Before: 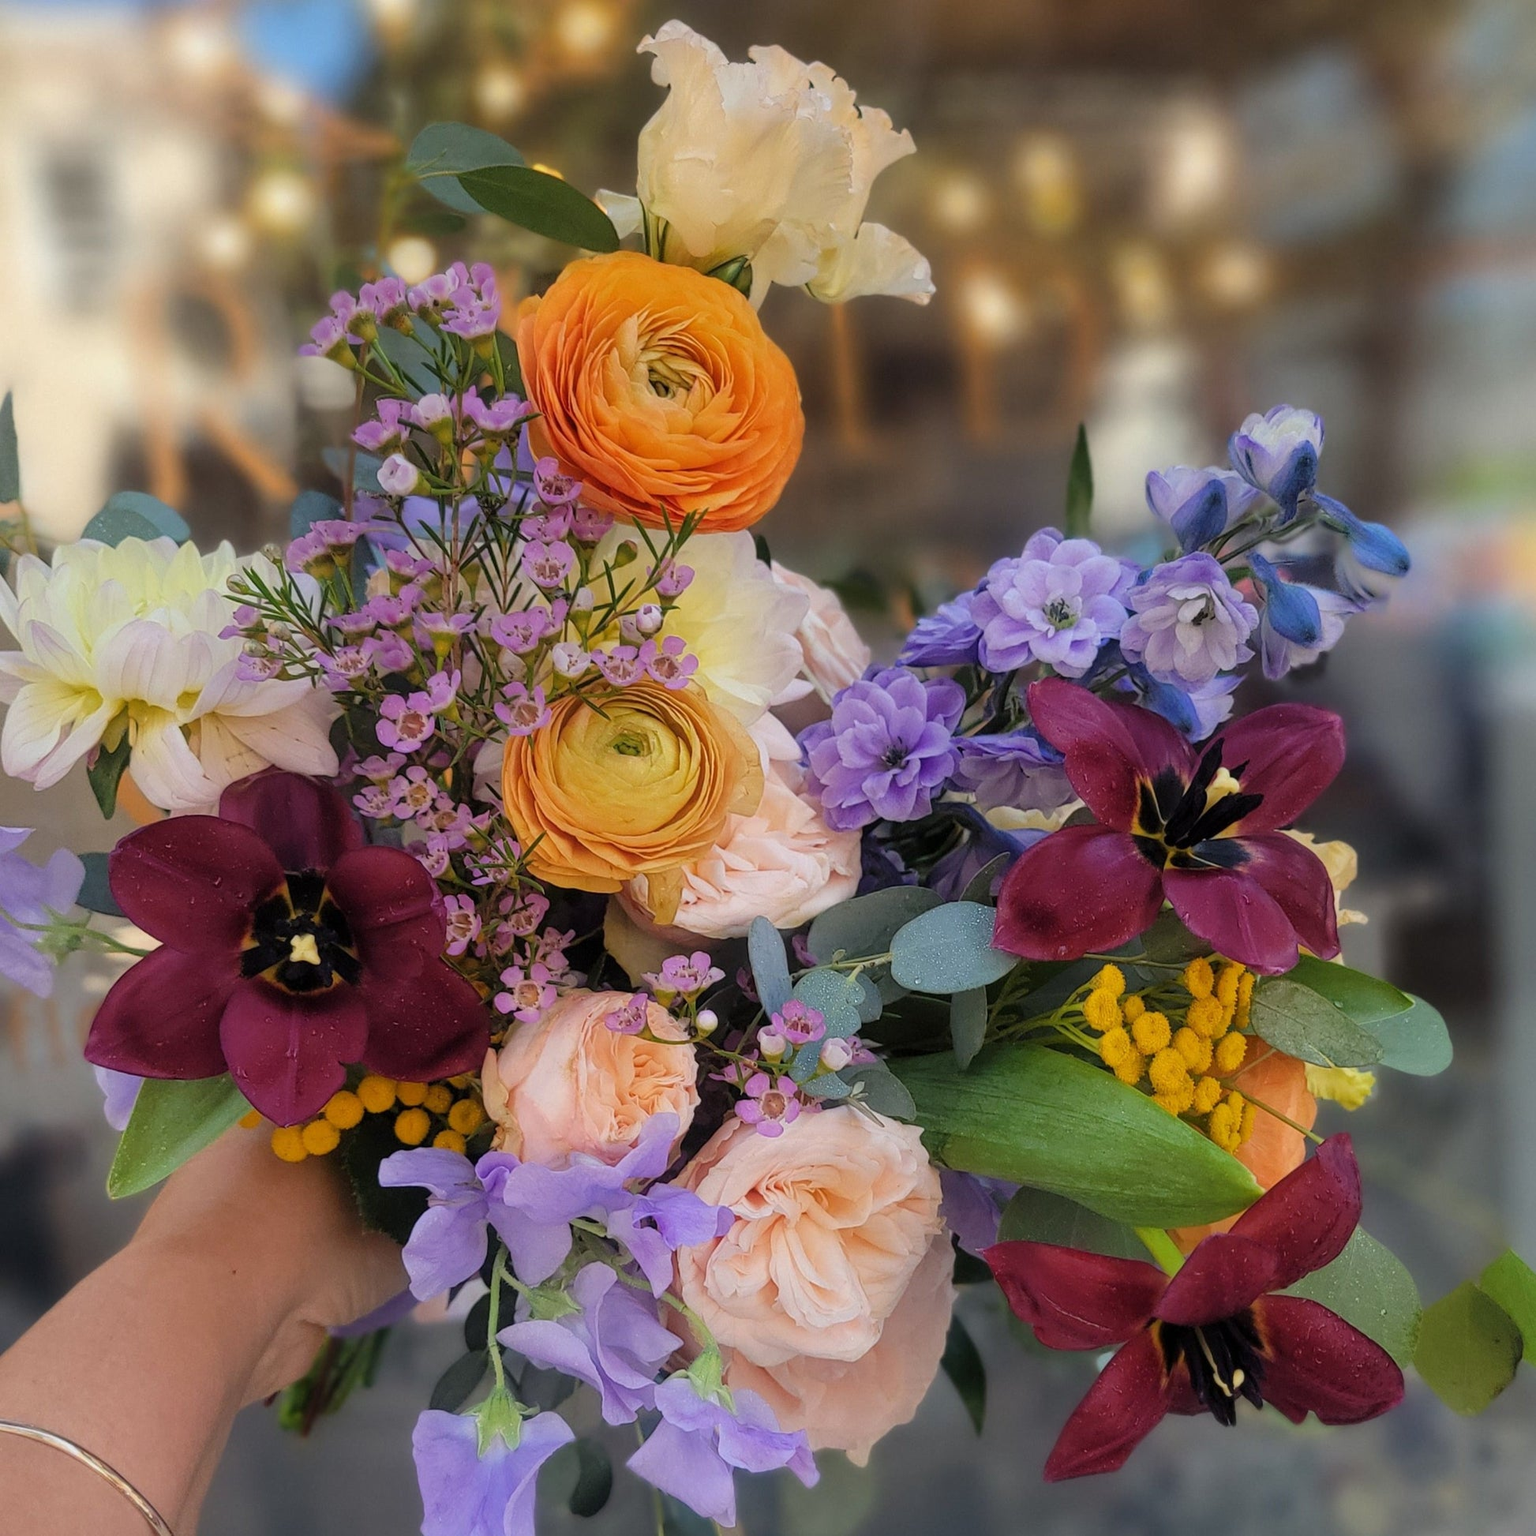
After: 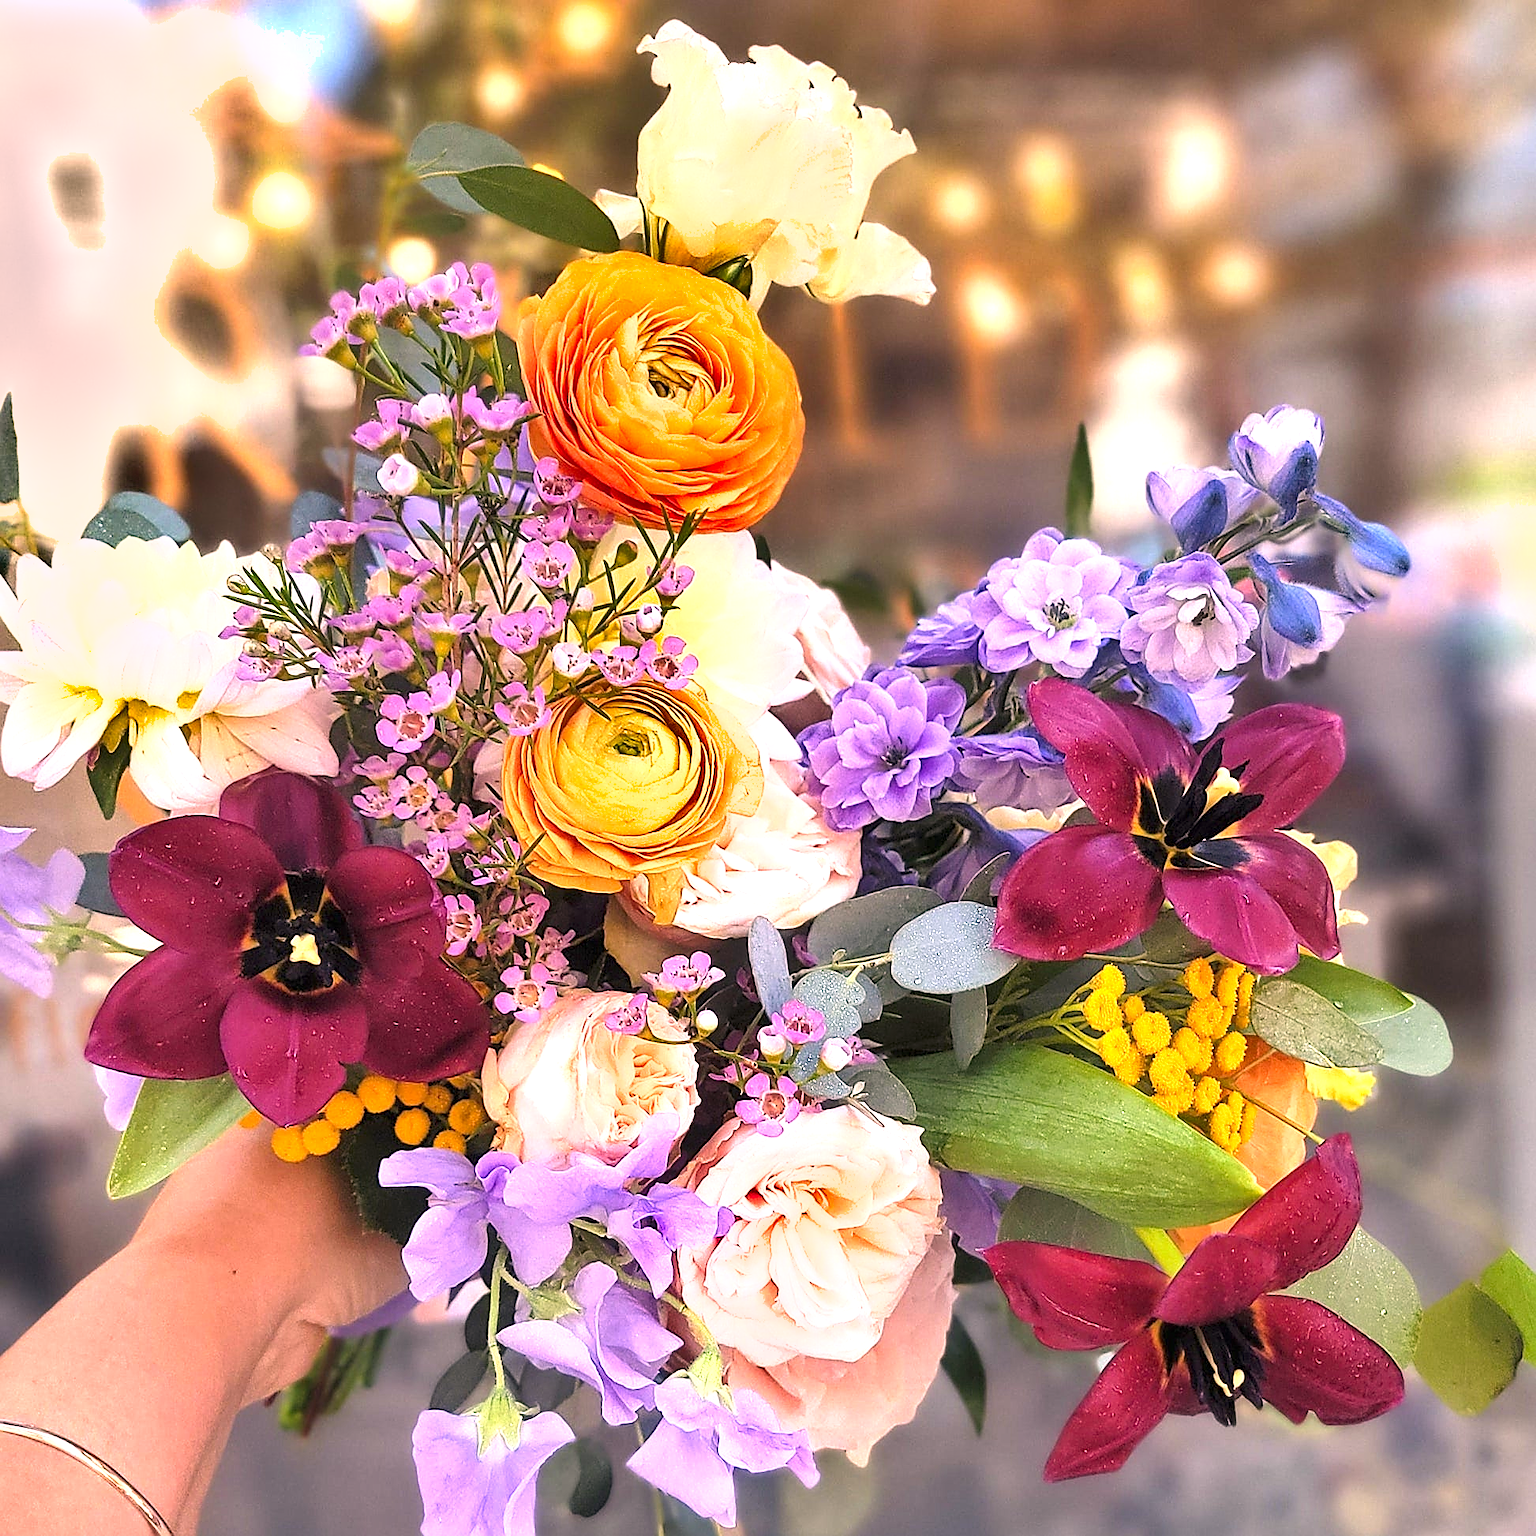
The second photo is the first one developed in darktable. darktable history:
exposure: black level correction 0, exposure 1.45 EV, compensate exposure bias true, compensate highlight preservation false
shadows and highlights: shadows color adjustment 97.66%, soften with gaussian
sharpen: radius 1.4, amount 1.25, threshold 0.7
color correction: highlights a* 14.52, highlights b* 4.84
